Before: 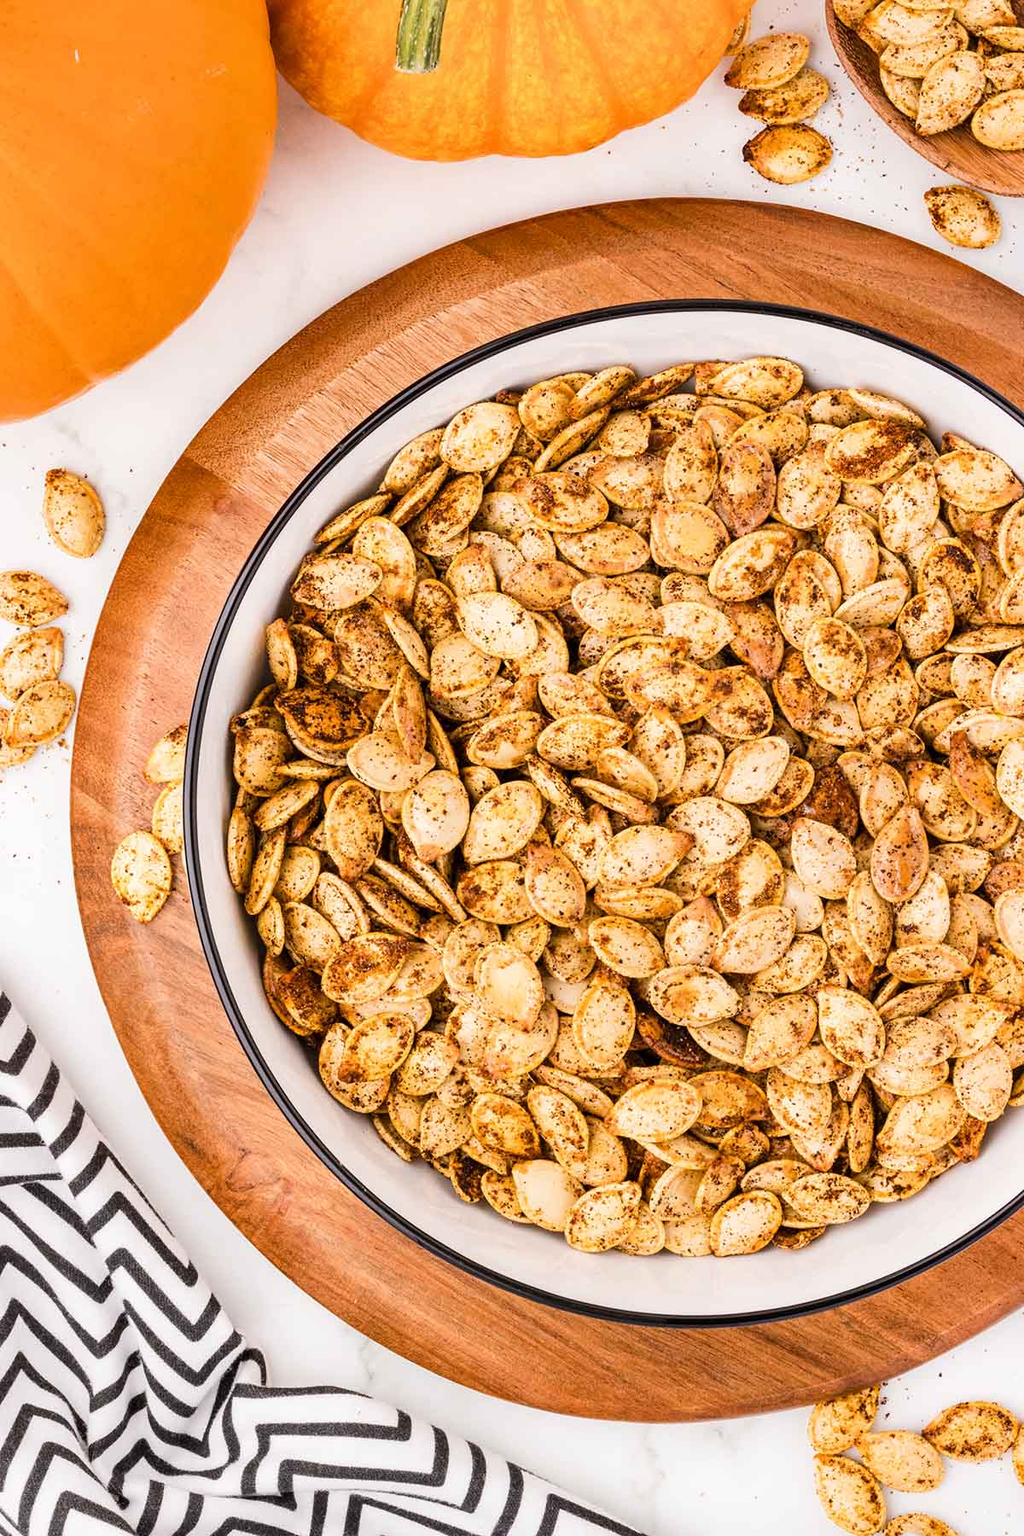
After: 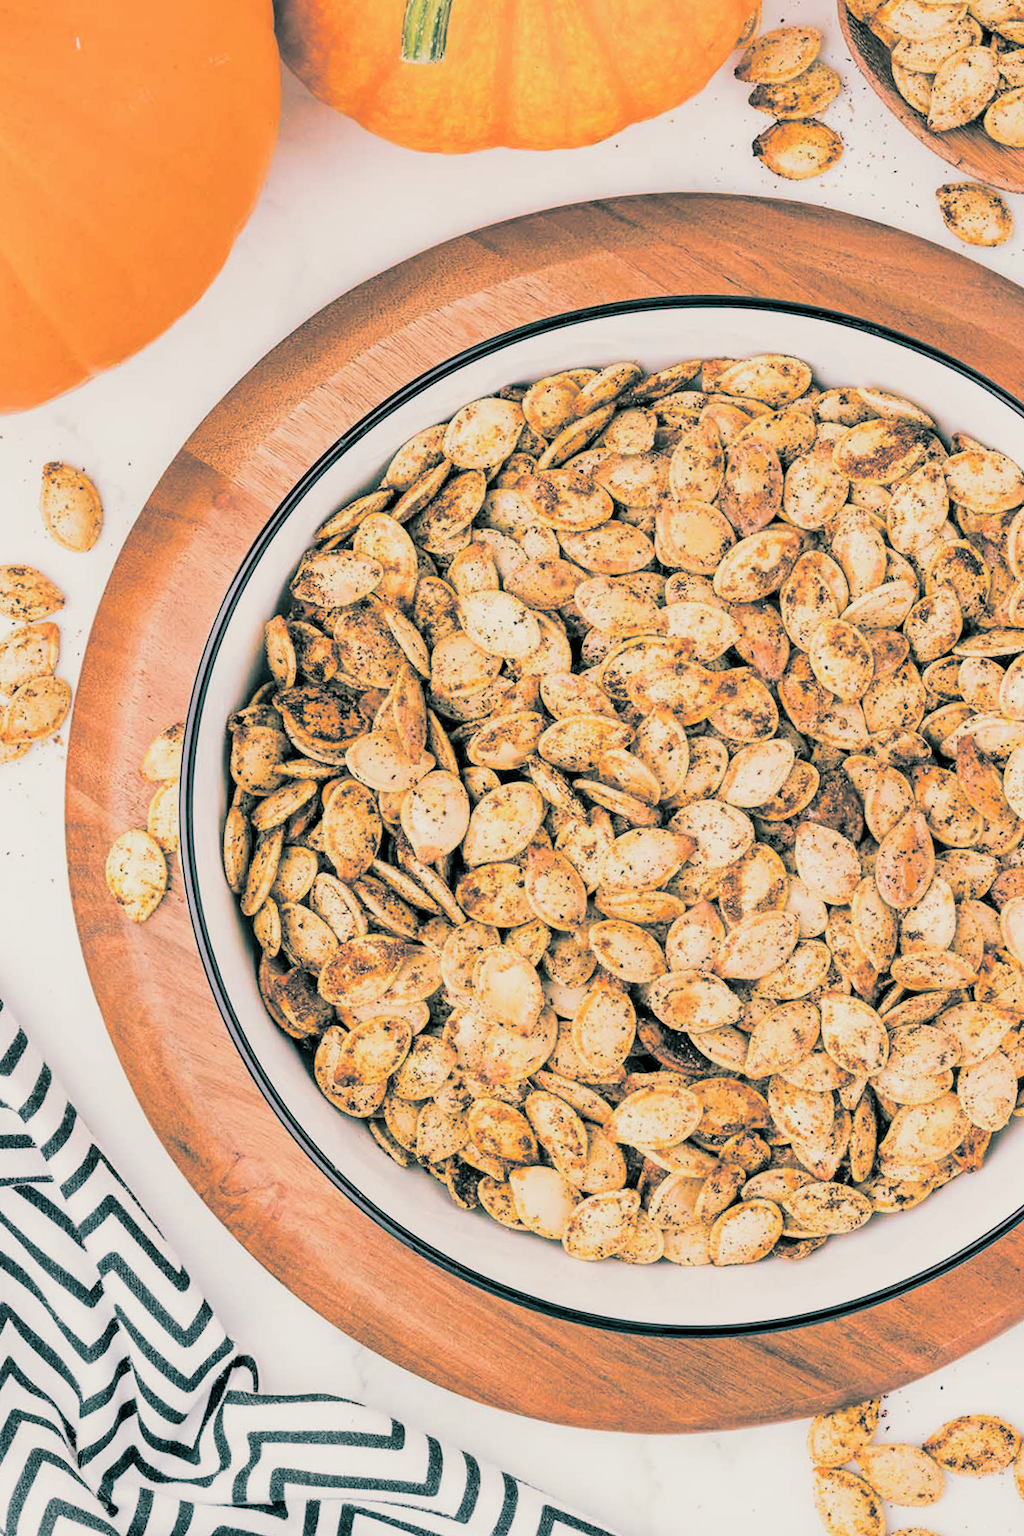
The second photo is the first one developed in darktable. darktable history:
filmic rgb: black relative exposure -7.65 EV, white relative exposure 4.56 EV, hardness 3.61
exposure: black level correction 0, exposure 0.6 EV, compensate exposure bias true, compensate highlight preservation false
split-toning: shadows › hue 186.43°, highlights › hue 49.29°, compress 30.29%
crop and rotate: angle -0.5°
